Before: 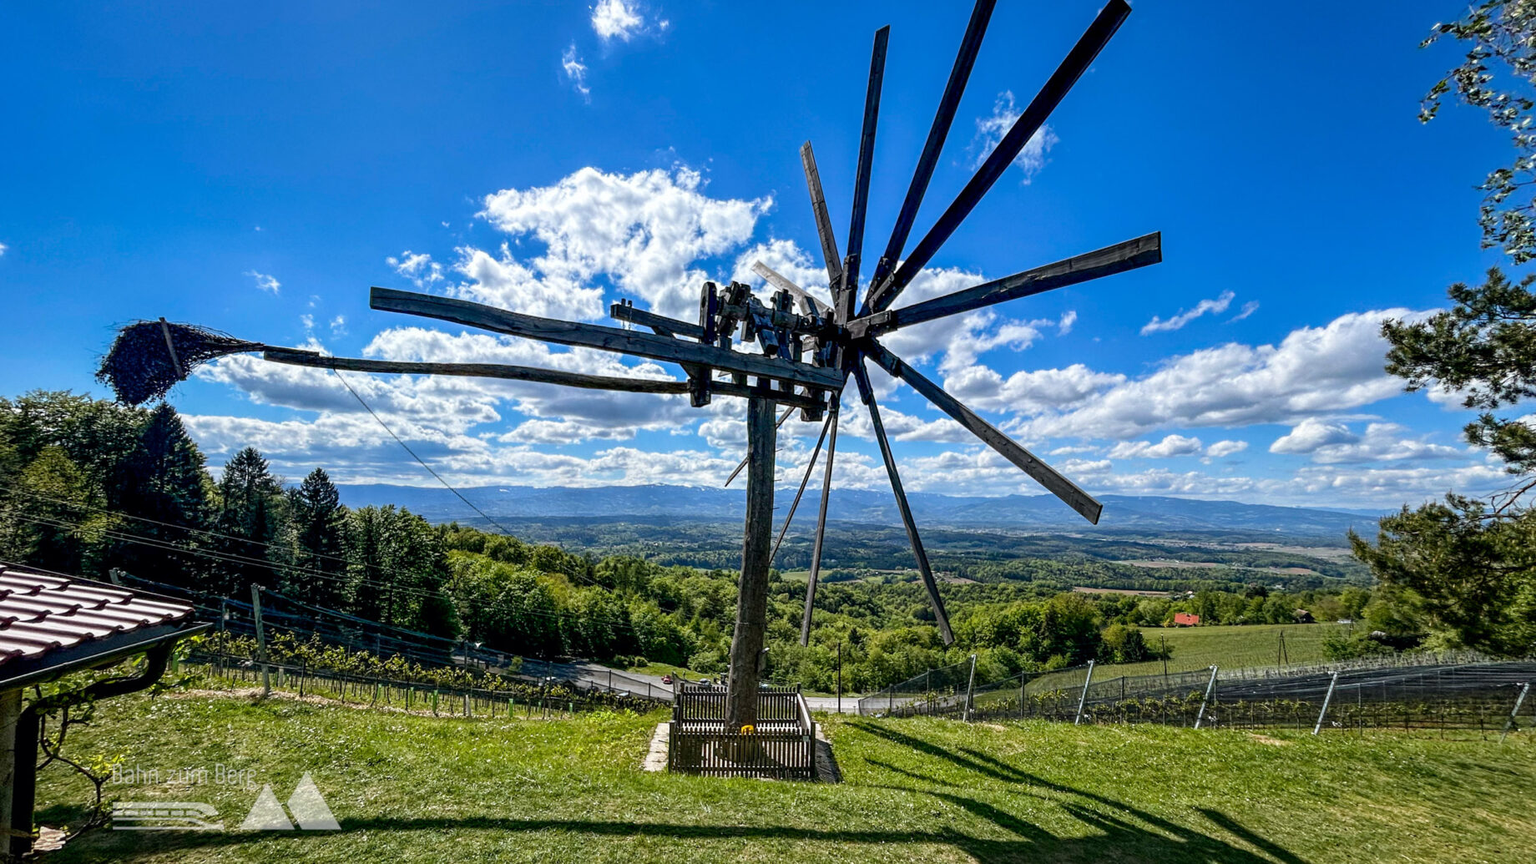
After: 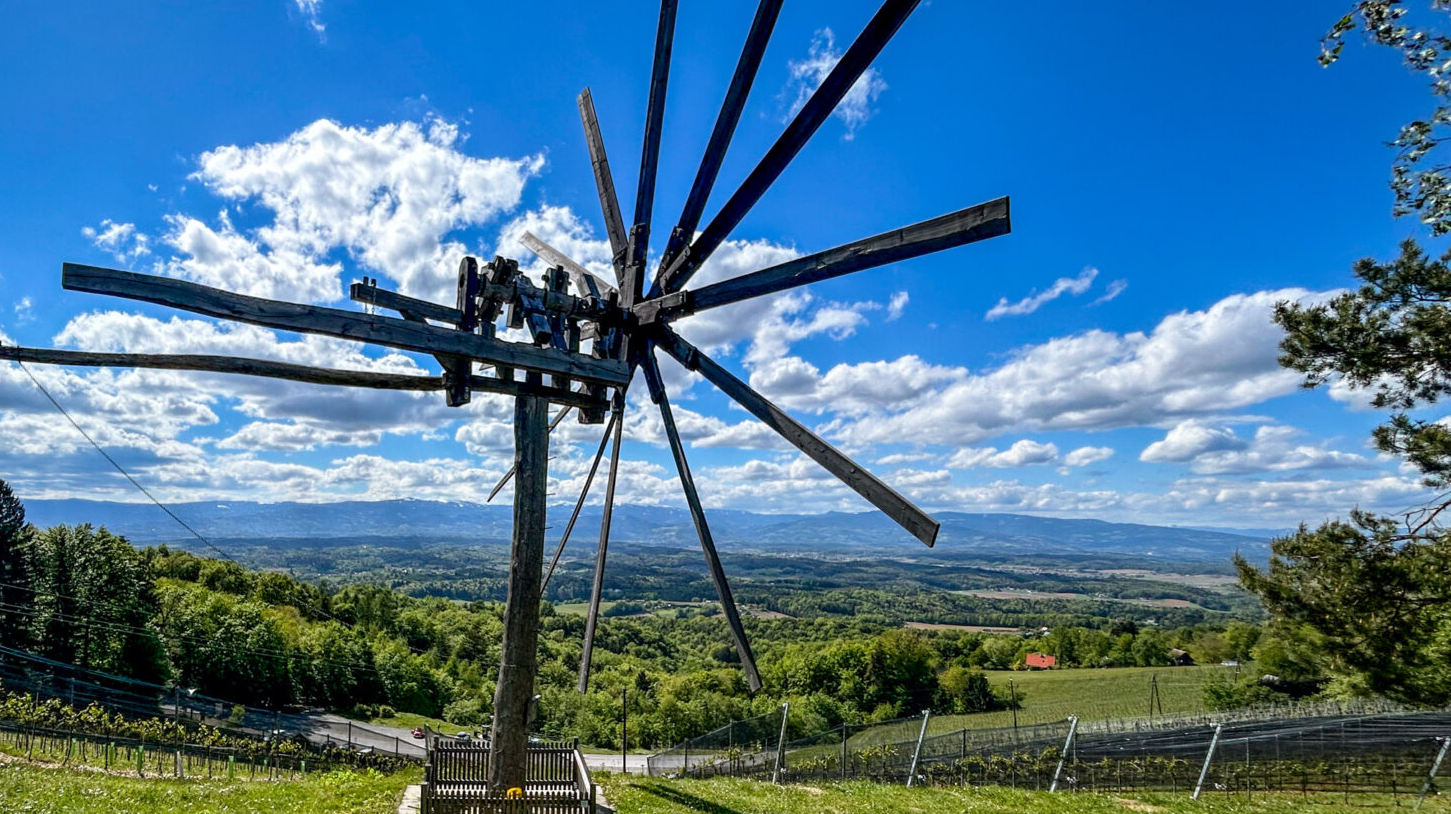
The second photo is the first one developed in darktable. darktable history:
crop and rotate: left 20.74%, top 7.912%, right 0.375%, bottom 13.378%
exposure: compensate exposure bias true, compensate highlight preservation false
